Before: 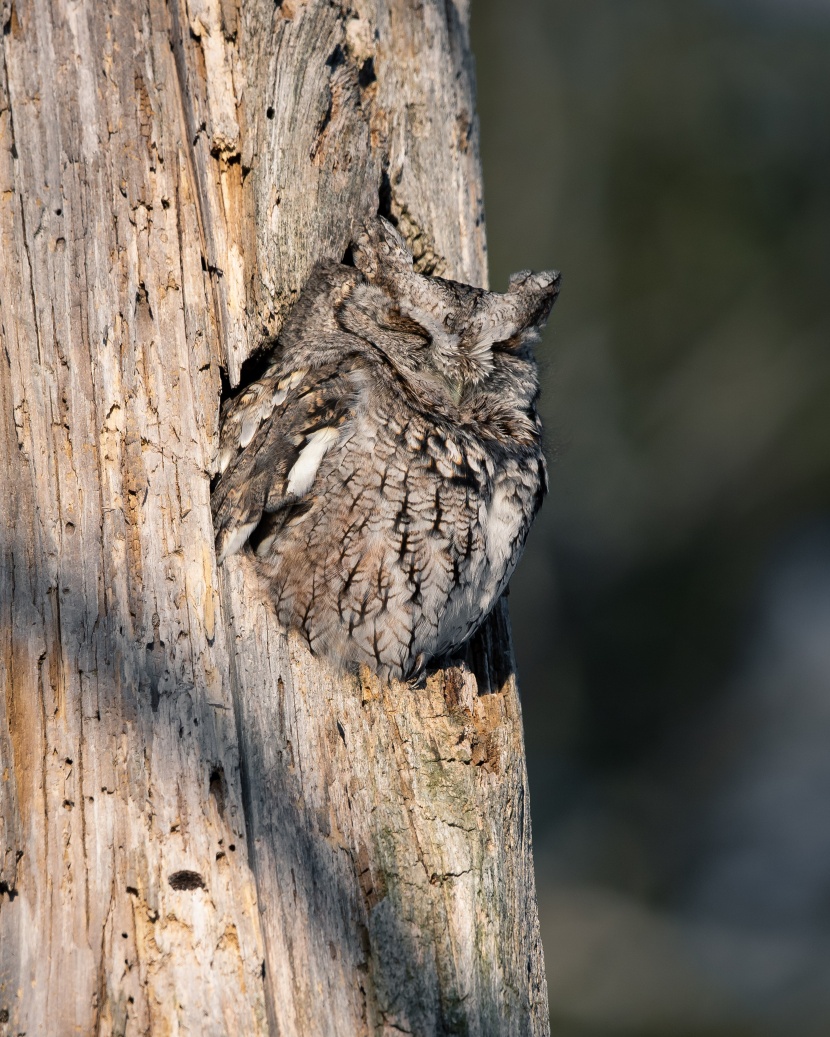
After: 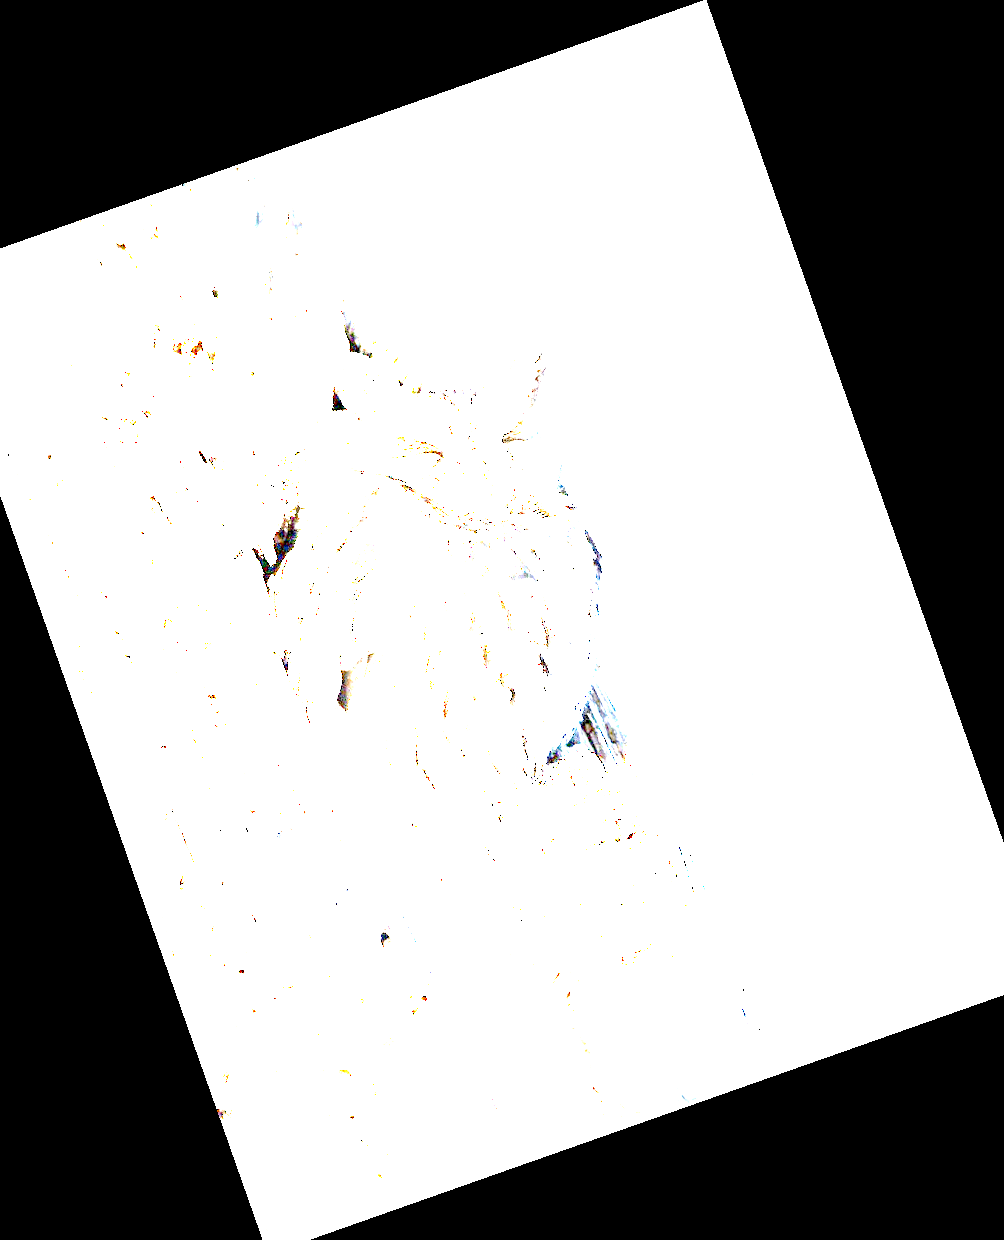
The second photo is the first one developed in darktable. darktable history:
crop and rotate: angle 19.43°, left 6.812%, right 4.125%, bottom 1.087%
exposure: exposure 8 EV, compensate highlight preservation false
